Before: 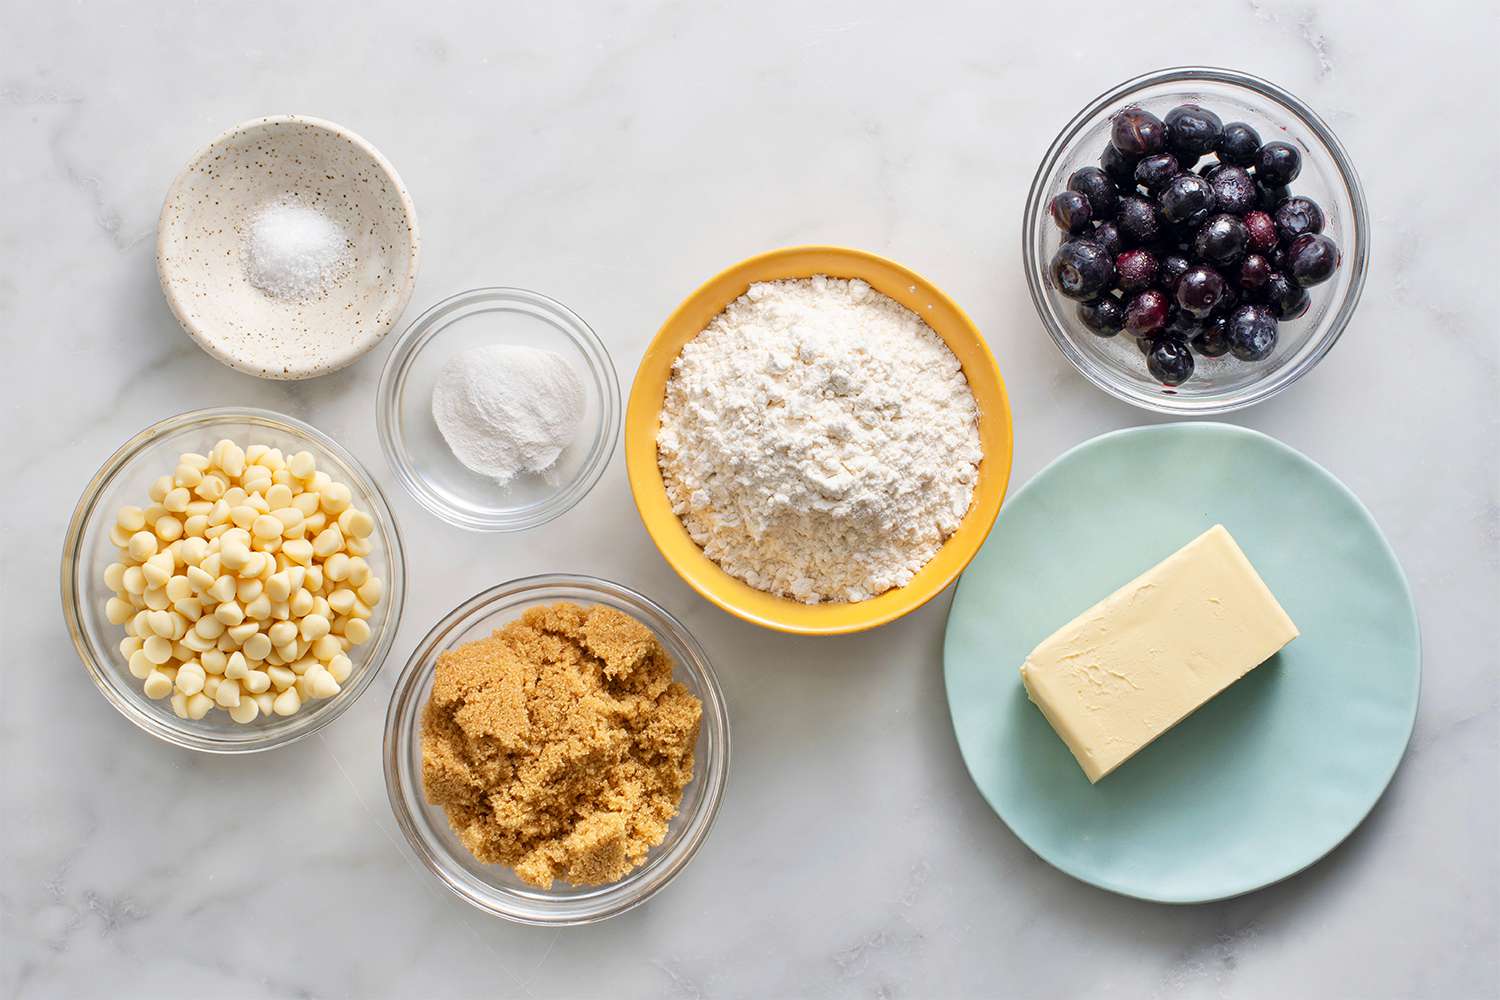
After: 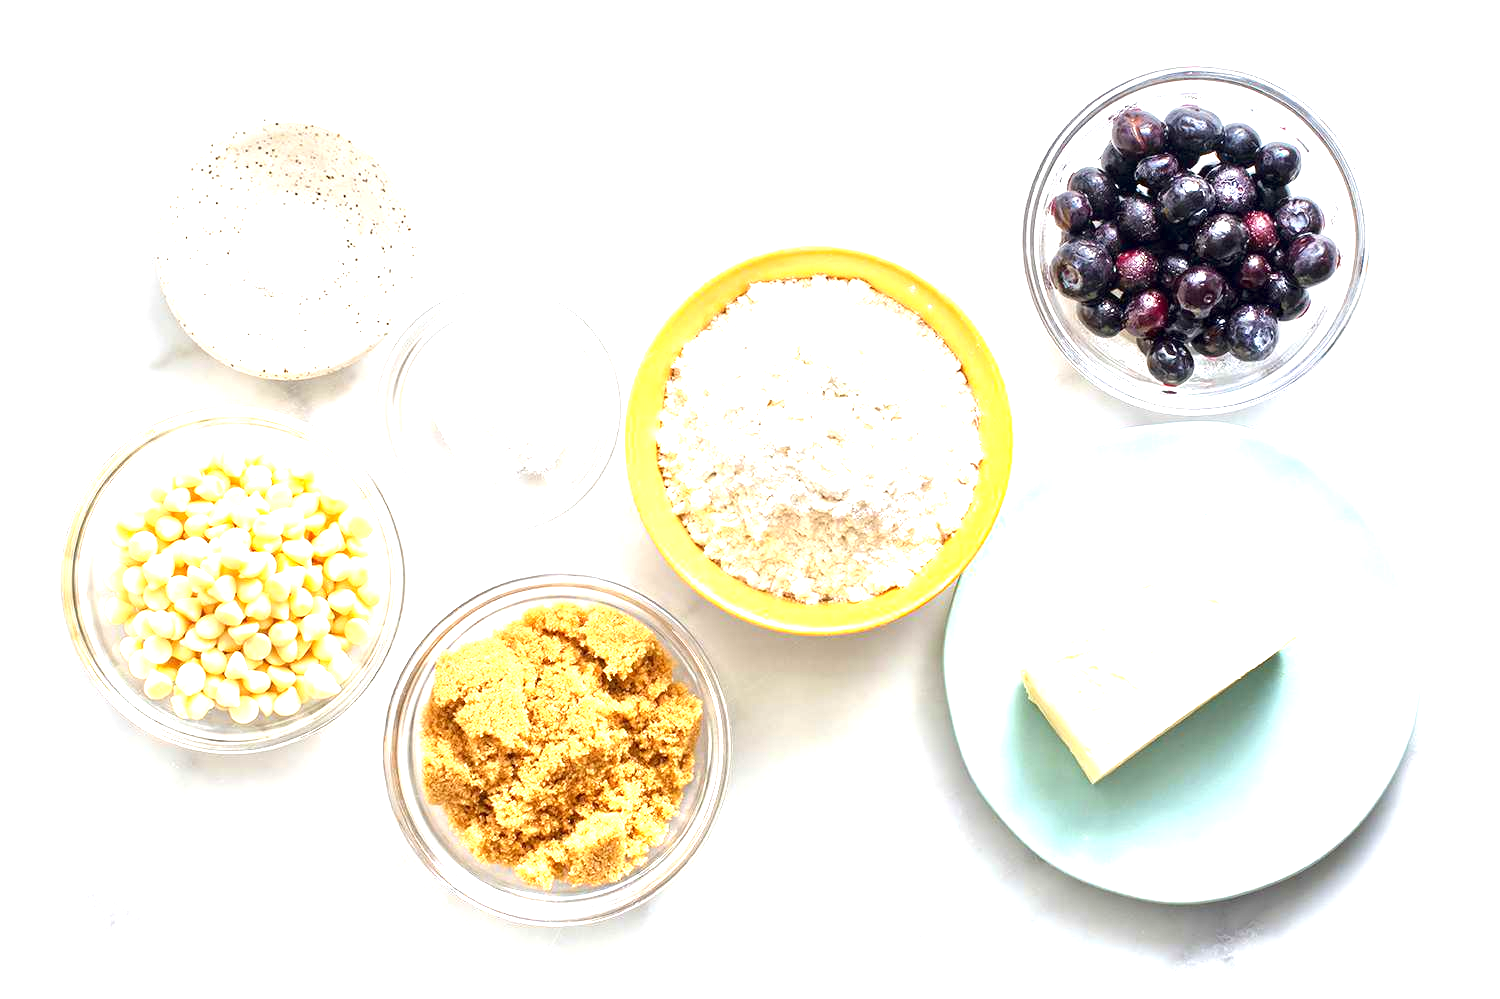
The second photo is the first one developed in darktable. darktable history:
exposure: exposure 1.505 EV, compensate highlight preservation false
crop: bottom 0.054%
